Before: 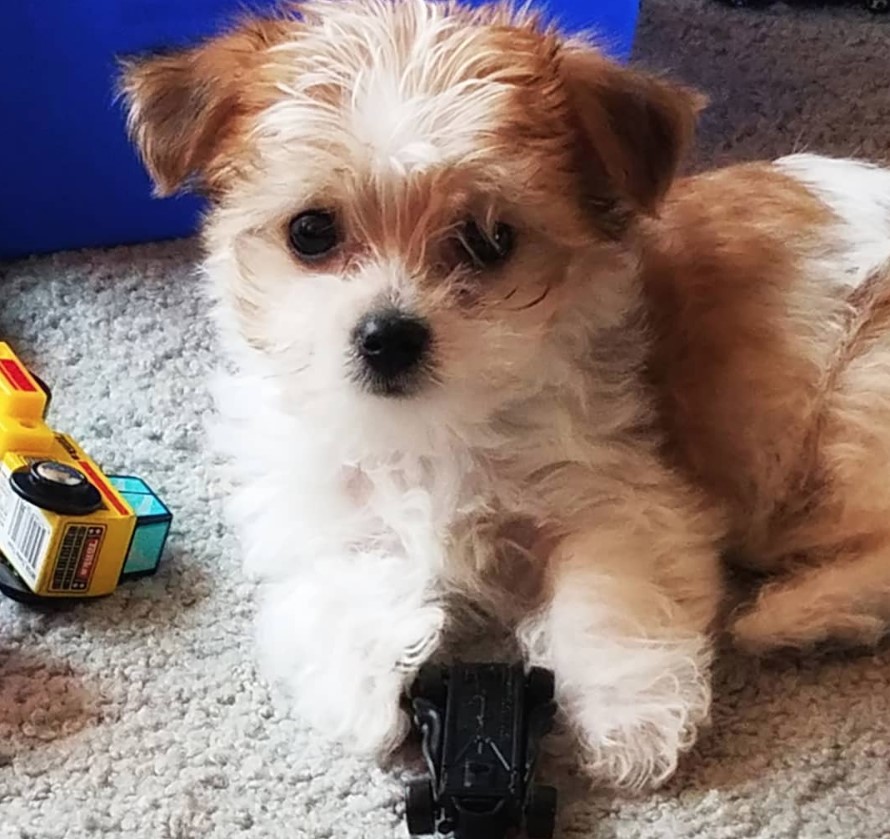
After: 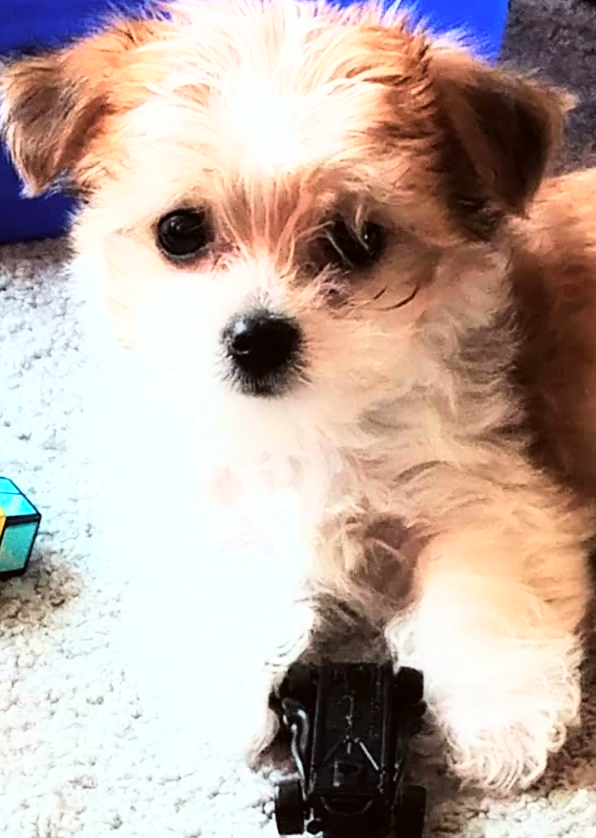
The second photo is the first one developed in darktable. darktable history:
color correction: highlights a* -2.94, highlights b* -2.66, shadows a* 2.45, shadows b* 2.77
base curve: curves: ch0 [(0, 0) (0.007, 0.004) (0.027, 0.03) (0.046, 0.07) (0.207, 0.54) (0.442, 0.872) (0.673, 0.972) (1, 1)]
exposure: compensate highlight preservation false
crop and rotate: left 14.821%, right 18.205%
